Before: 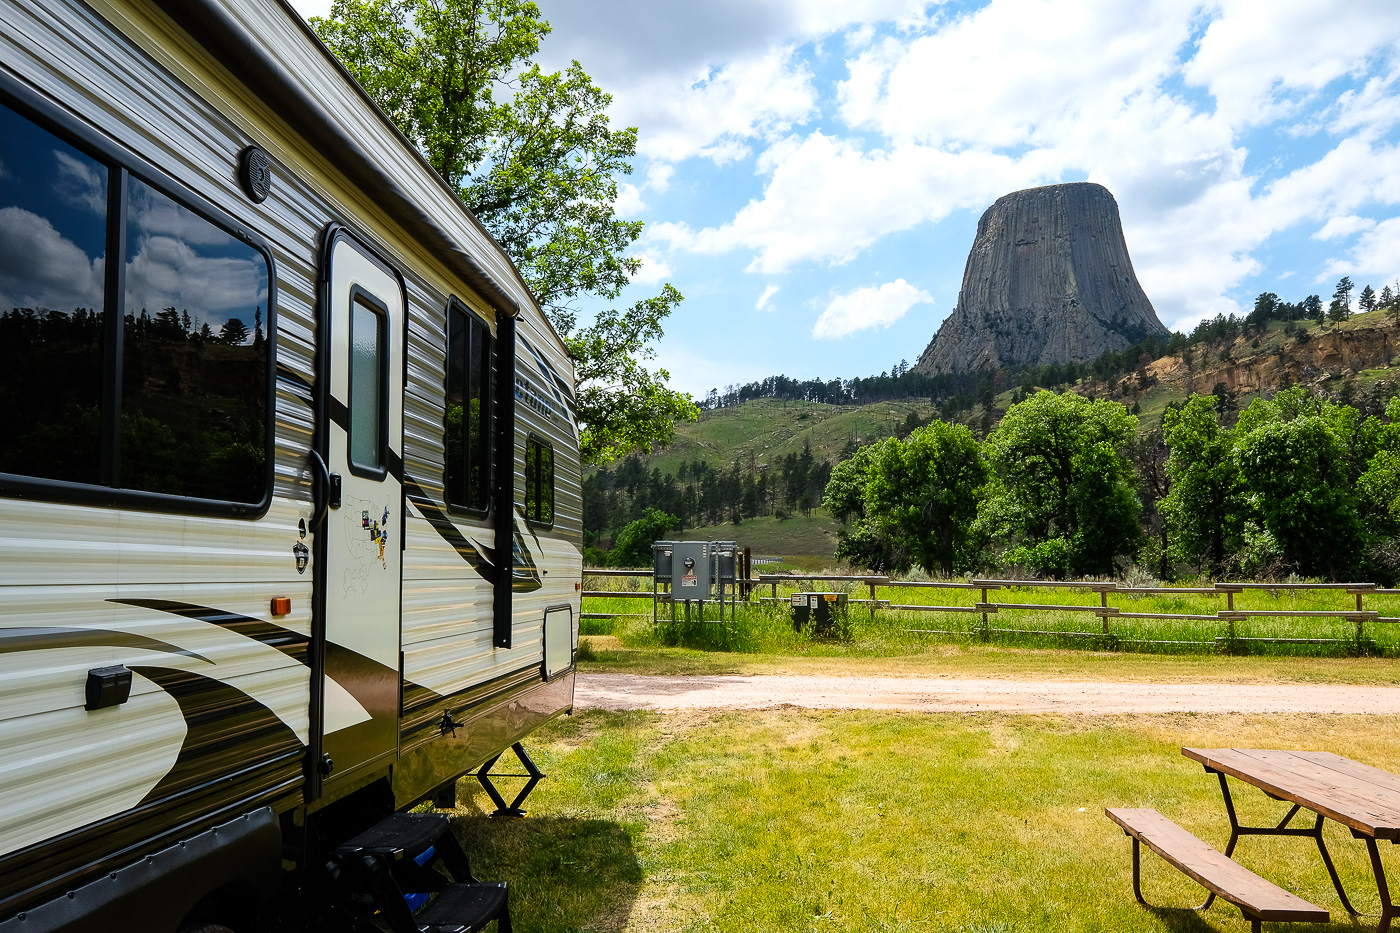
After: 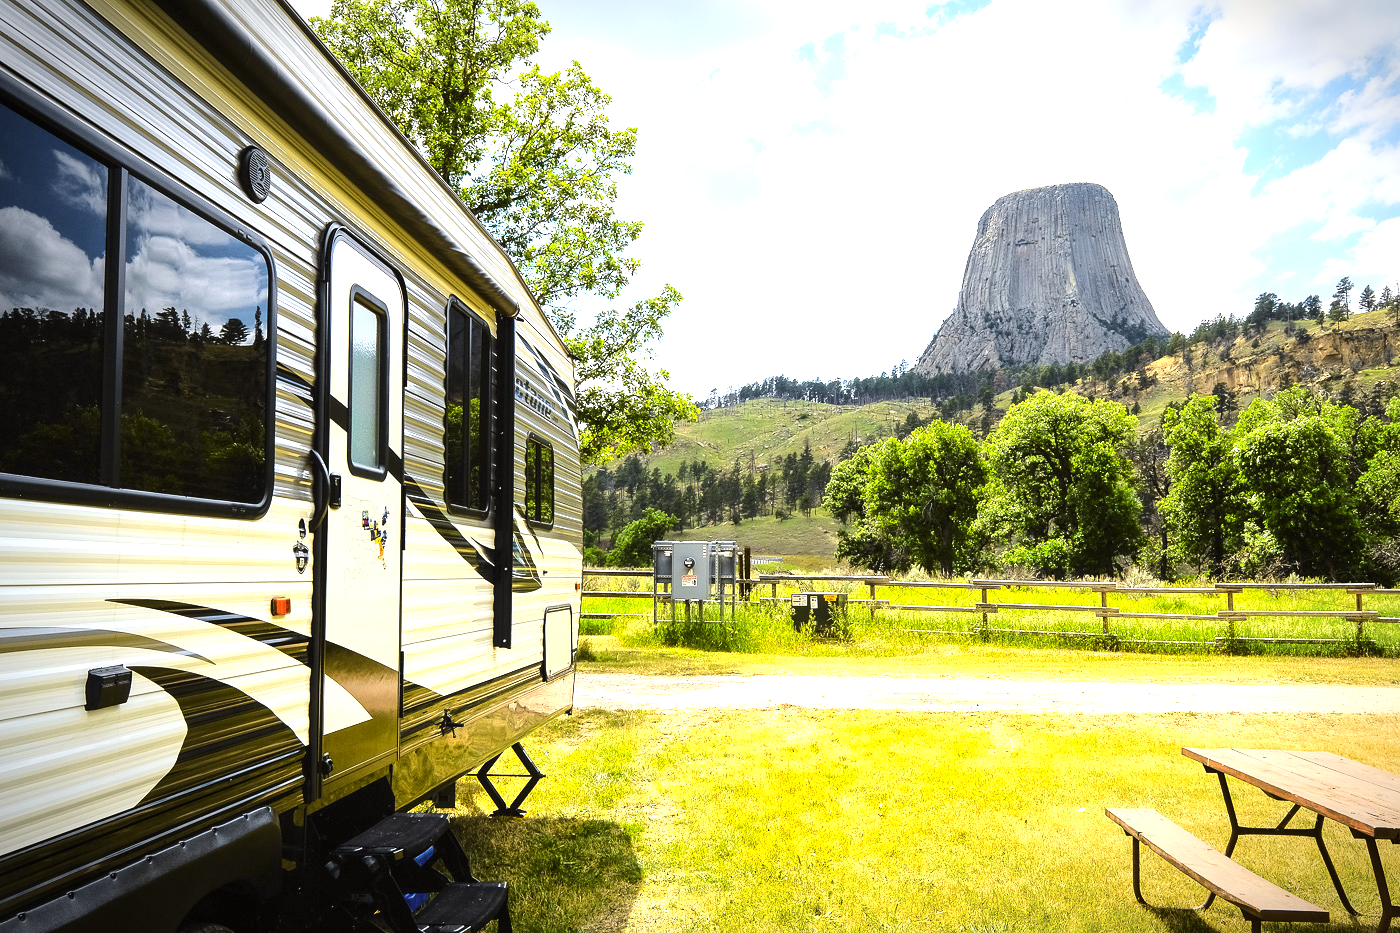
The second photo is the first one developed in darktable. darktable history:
vignetting: brightness -0.587, saturation -0.11, automatic ratio true
local contrast: highlights 102%, shadows 99%, detail 119%, midtone range 0.2
tone curve: curves: ch0 [(0, 0) (0.239, 0.248) (0.508, 0.606) (0.828, 0.878) (1, 1)]; ch1 [(0, 0) (0.401, 0.42) (0.45, 0.464) (0.492, 0.498) (0.511, 0.507) (0.561, 0.549) (0.688, 0.726) (1, 1)]; ch2 [(0, 0) (0.411, 0.433) (0.5, 0.504) (0.545, 0.574) (1, 1)], color space Lab, independent channels, preserve colors none
exposure: black level correction -0.002, exposure 1.326 EV, compensate highlight preservation false
